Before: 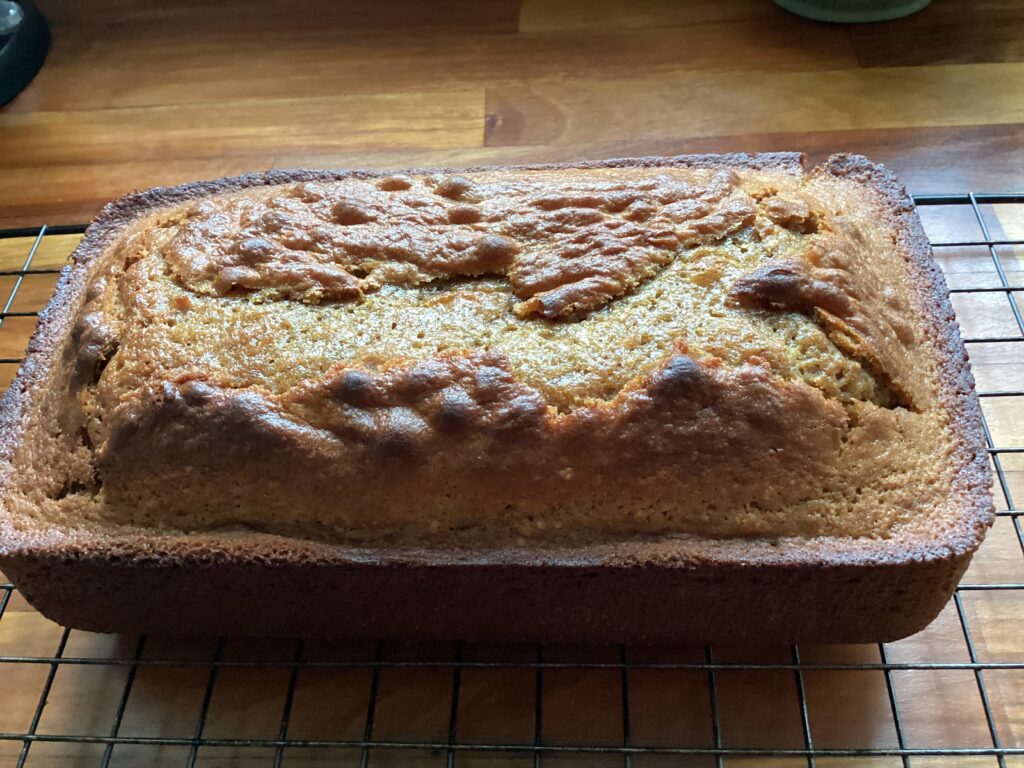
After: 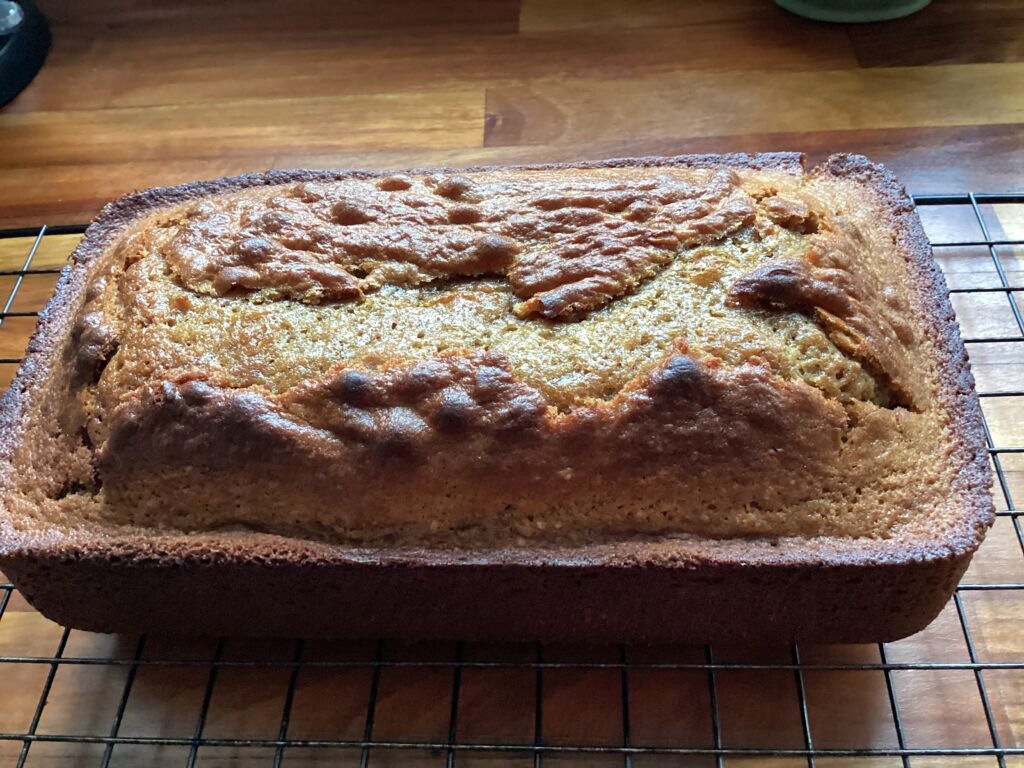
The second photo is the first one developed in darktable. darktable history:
shadows and highlights: low approximation 0.01, soften with gaussian
color balance: gamma [0.9, 0.988, 0.975, 1.025], gain [1.05, 1, 1, 1]
